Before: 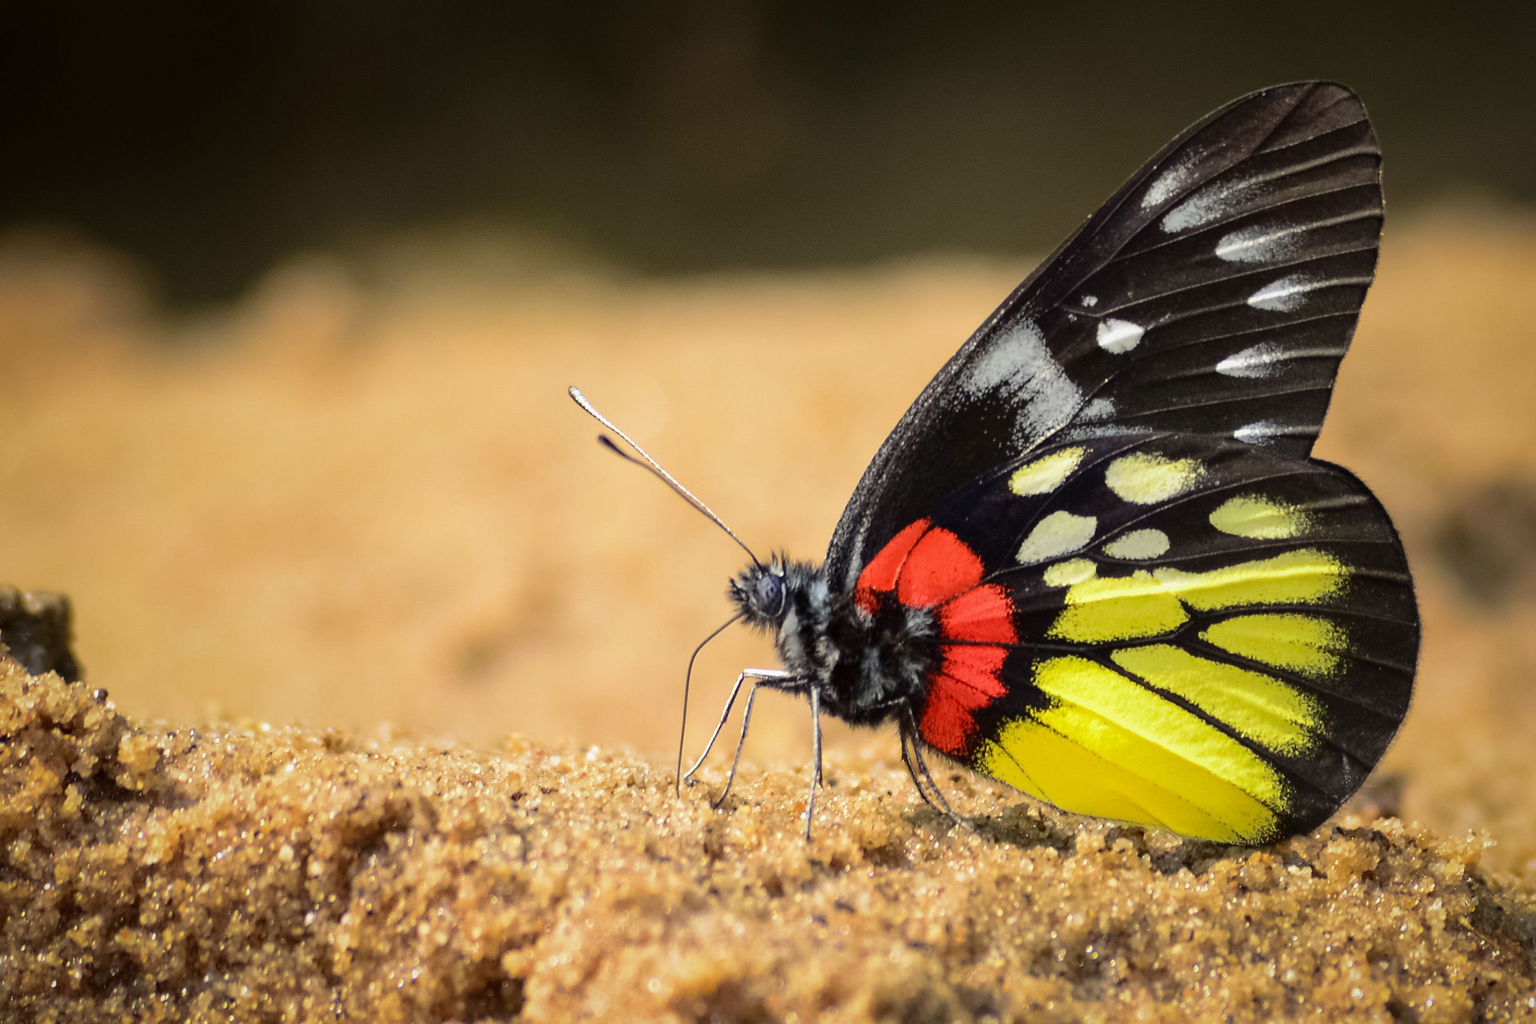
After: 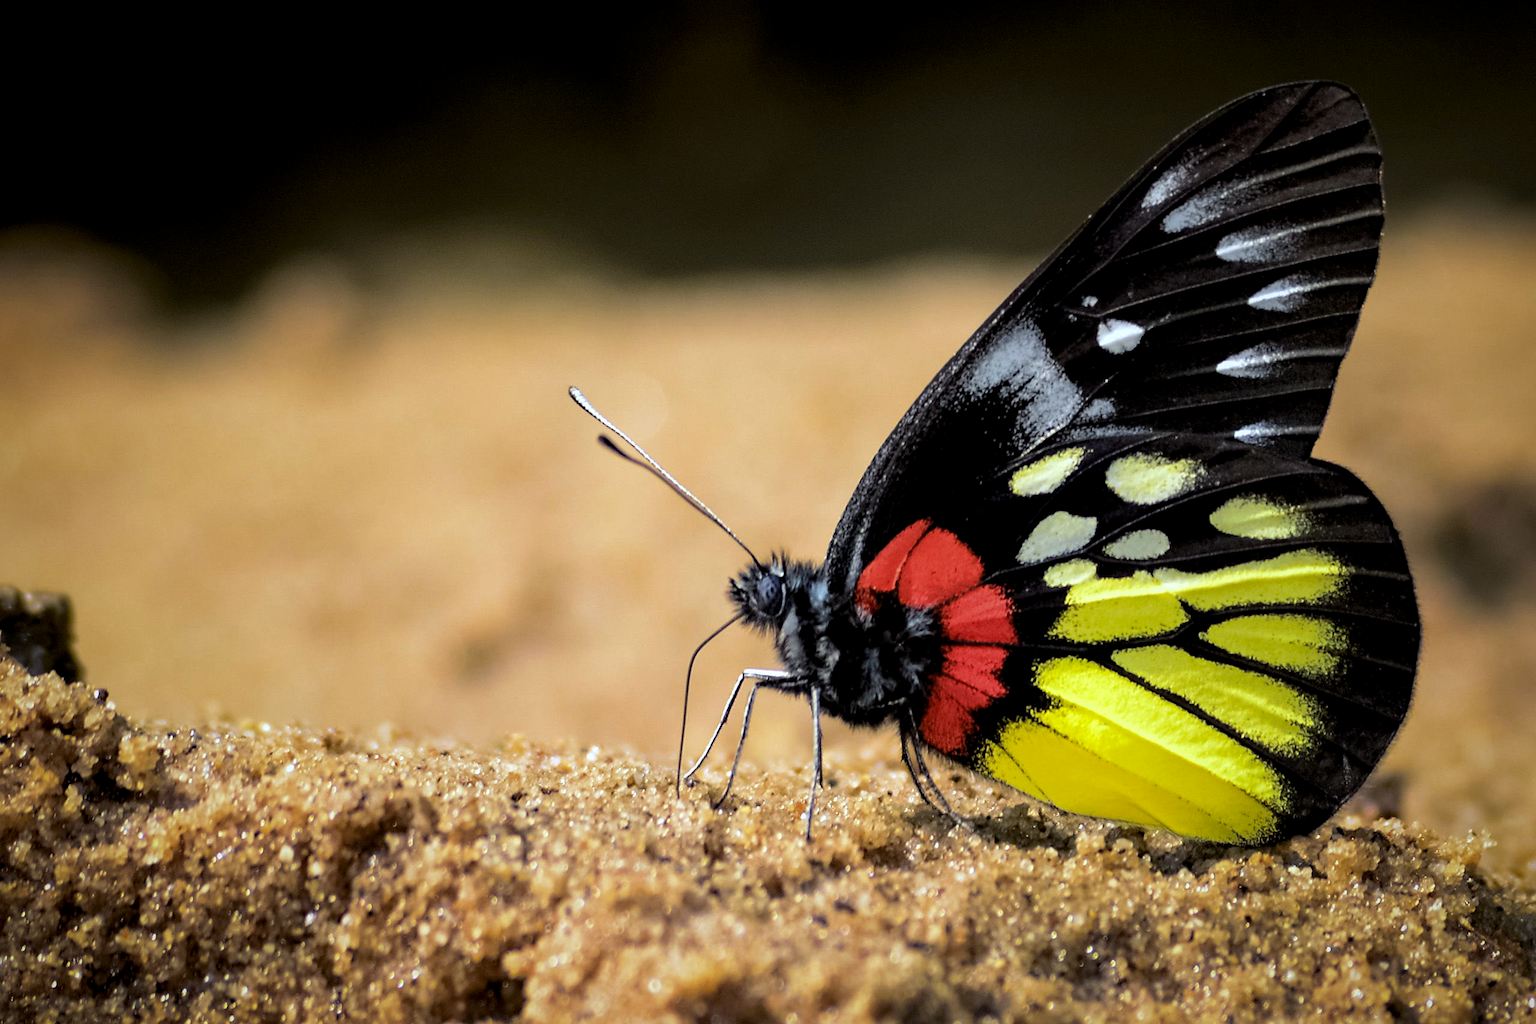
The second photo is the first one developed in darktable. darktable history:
color calibration: output R [1.003, 0.027, -0.041, 0], output G [-0.018, 1.043, -0.038, 0], output B [0.071, -0.086, 1.017, 0], x 0.372, y 0.387, temperature 4285.33 K, saturation algorithm version 1 (2020)
exposure: black level correction 0.007, compensate highlight preservation false
haze removal: adaptive false
levels: white 99.98%, levels [0.029, 0.545, 0.971]
